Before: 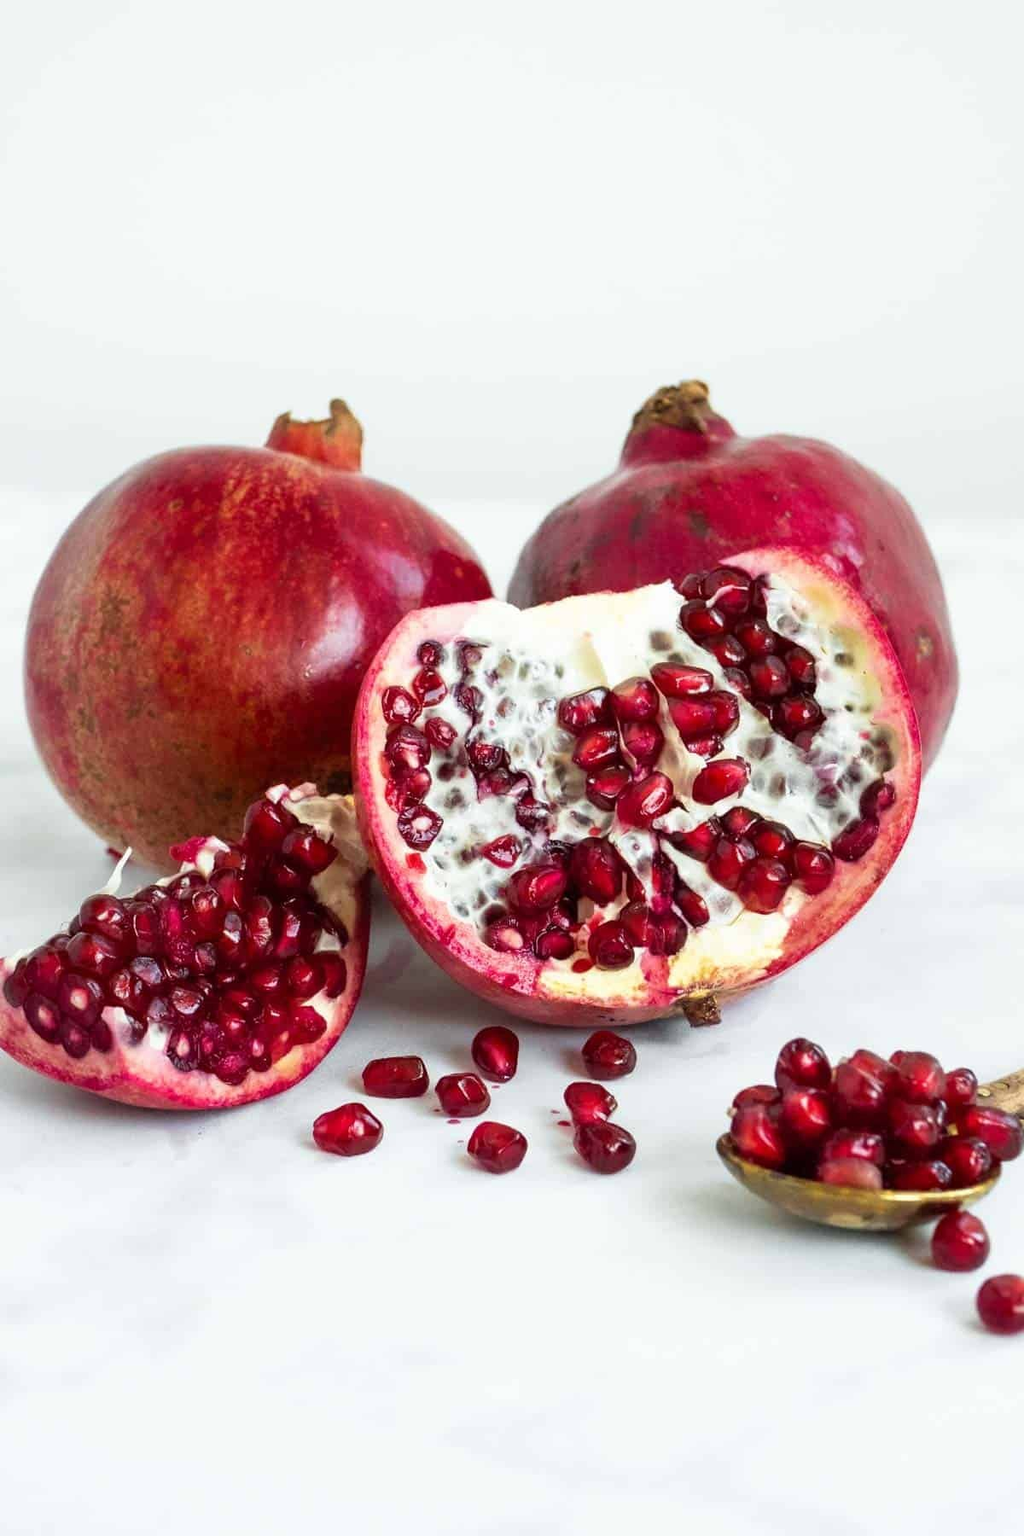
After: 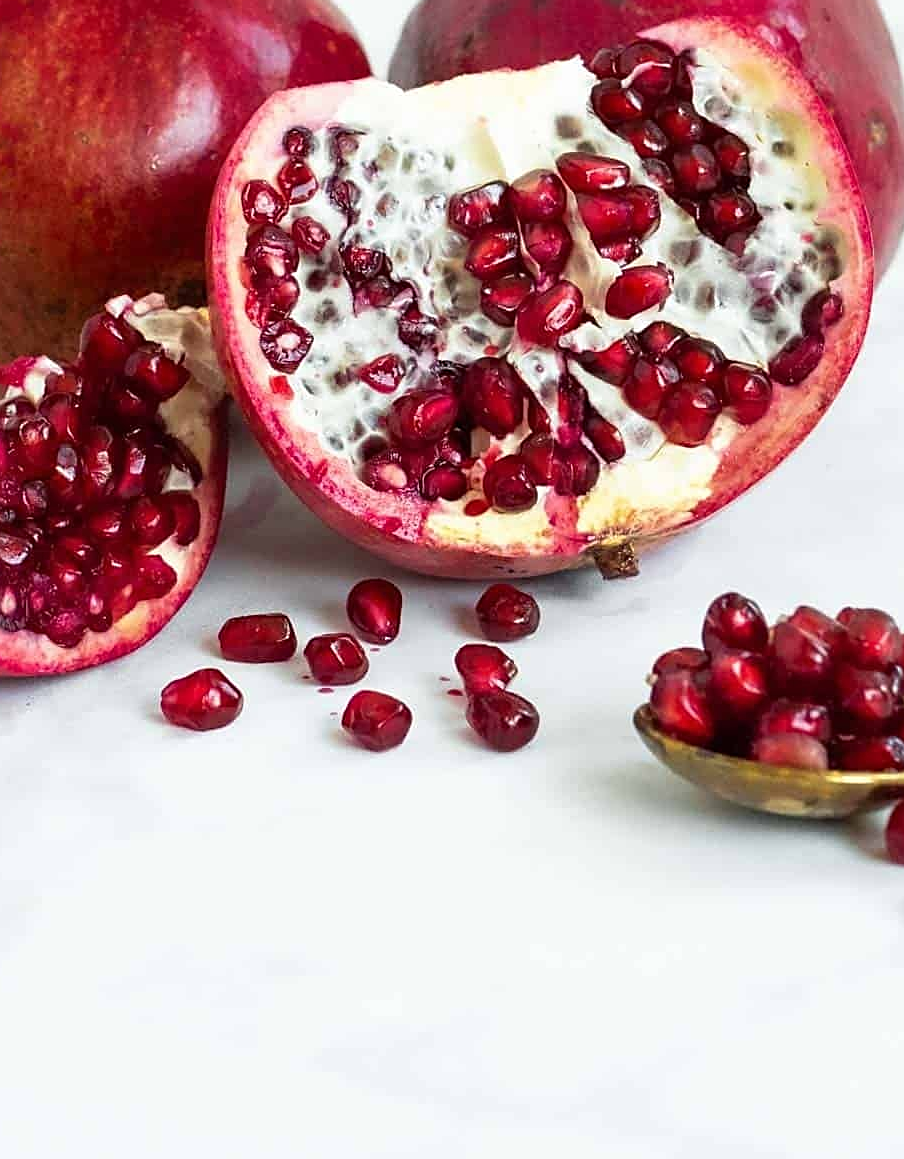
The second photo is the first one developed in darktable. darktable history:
sharpen: on, module defaults
crop and rotate: left 17.18%, top 34.667%, right 7.471%, bottom 0.938%
